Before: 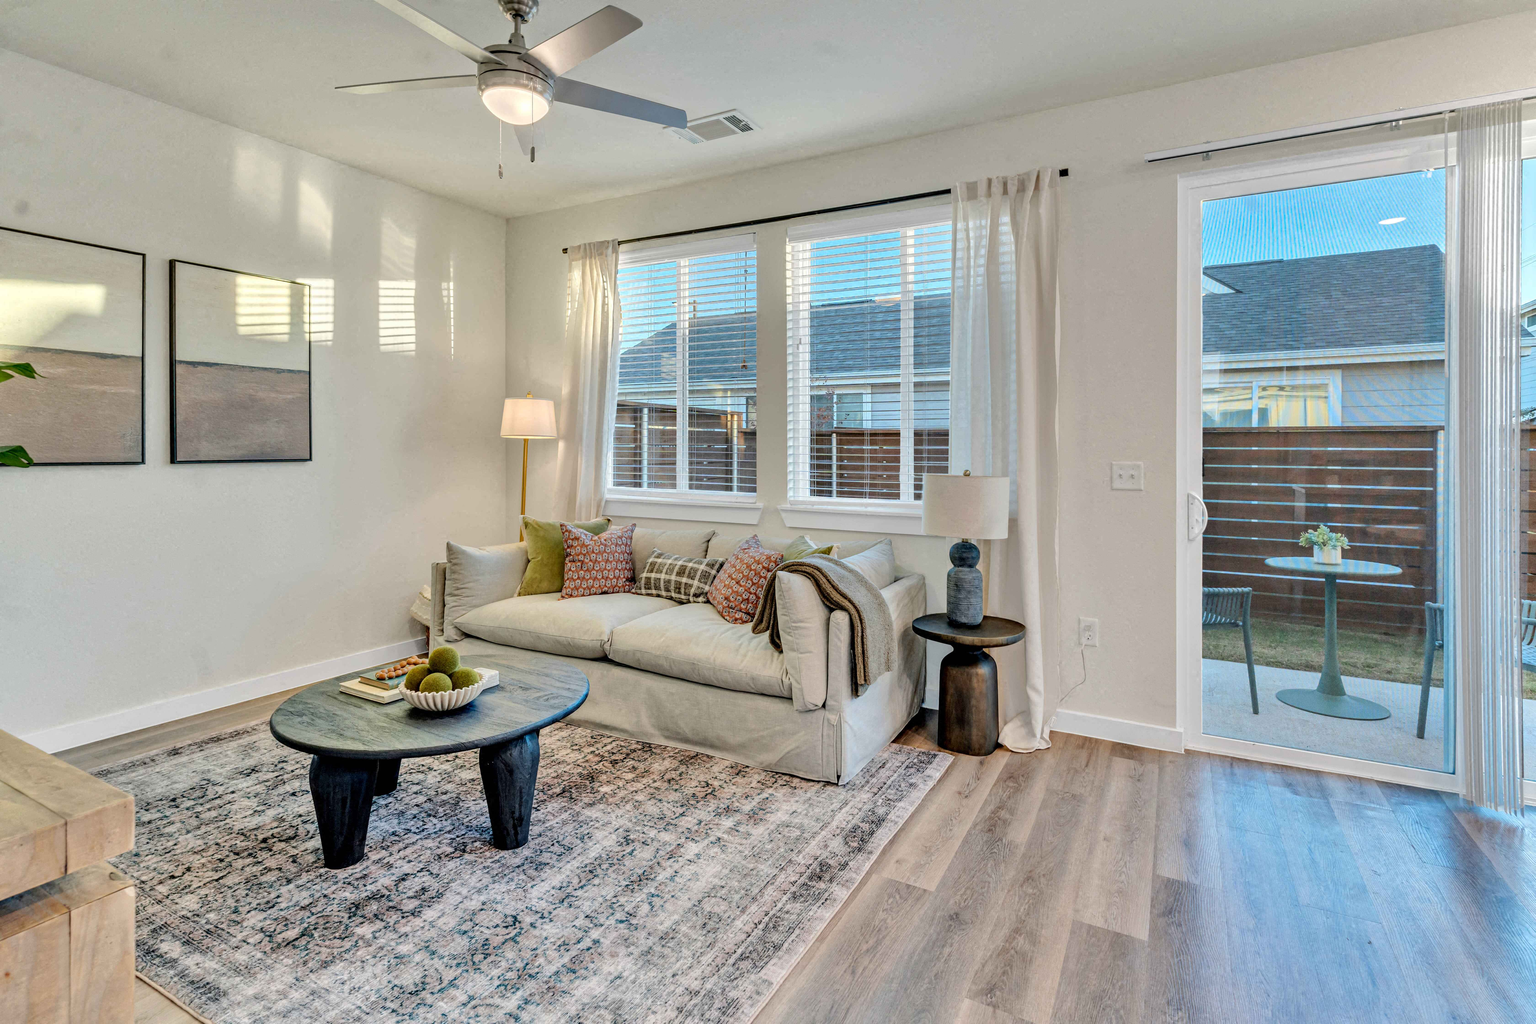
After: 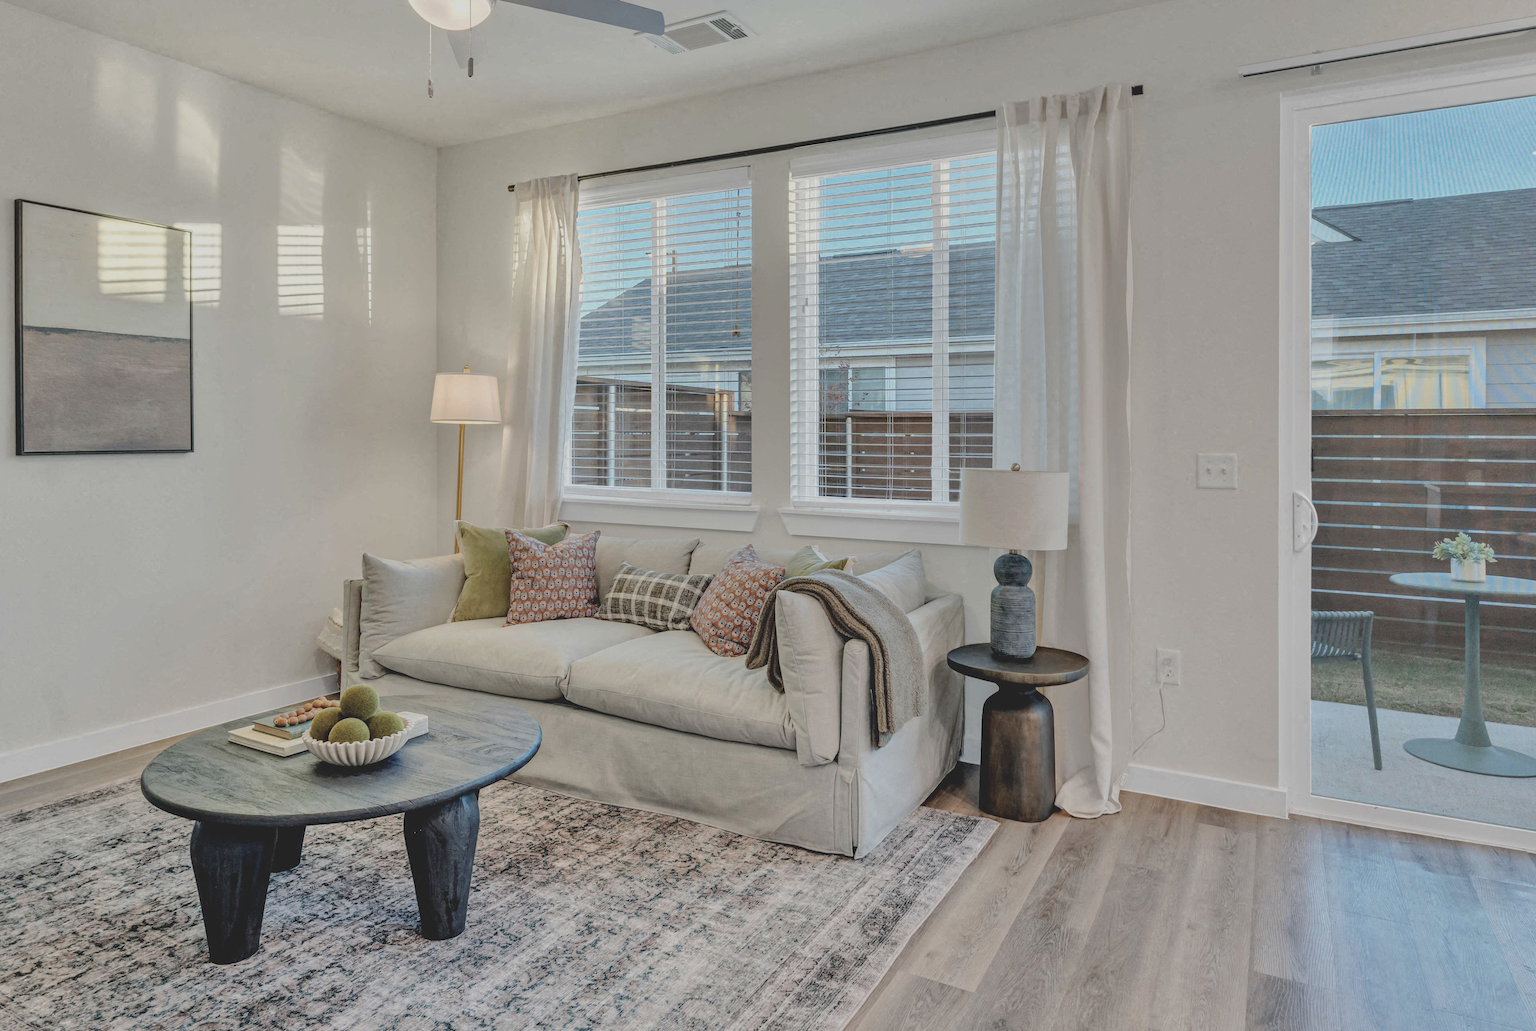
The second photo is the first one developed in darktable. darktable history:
contrast brightness saturation: contrast -0.269, saturation -0.423
crop and rotate: left 10.284%, top 9.87%, right 10.035%, bottom 9.893%
